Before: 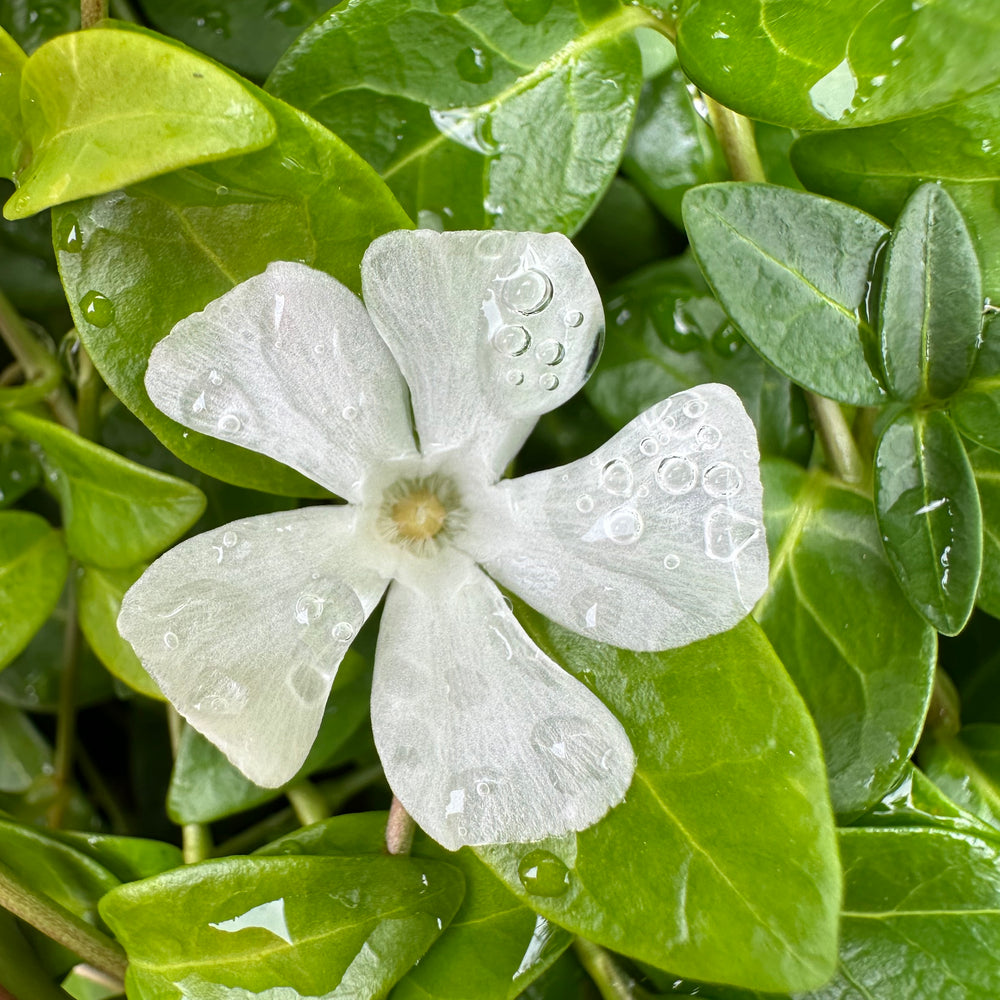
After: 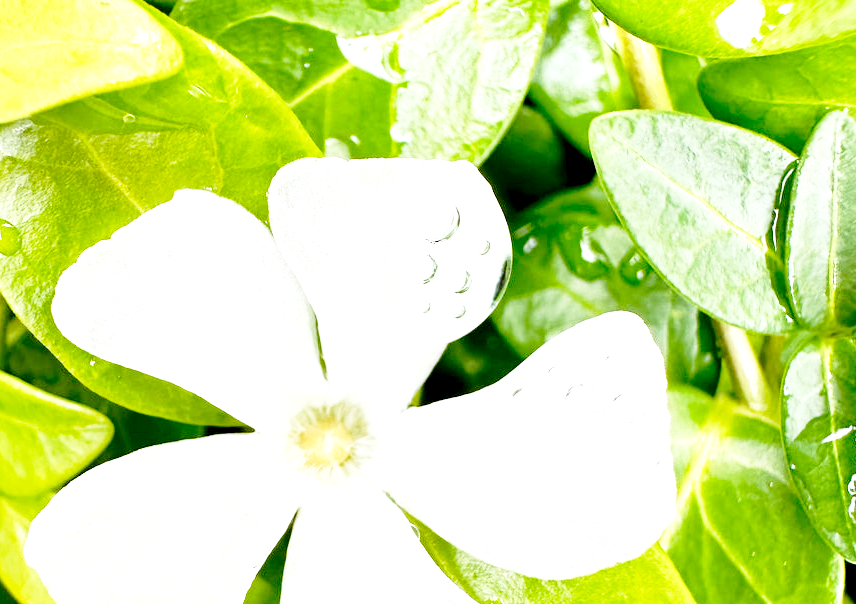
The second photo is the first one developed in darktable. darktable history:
exposure: black level correction 0.011, exposure 1.088 EV, compensate exposure bias true, compensate highlight preservation false
crop and rotate: left 9.345%, top 7.22%, right 4.982%, bottom 32.331%
base curve: curves: ch0 [(0, 0) (0.028, 0.03) (0.121, 0.232) (0.46, 0.748) (0.859, 0.968) (1, 1)], preserve colors none
